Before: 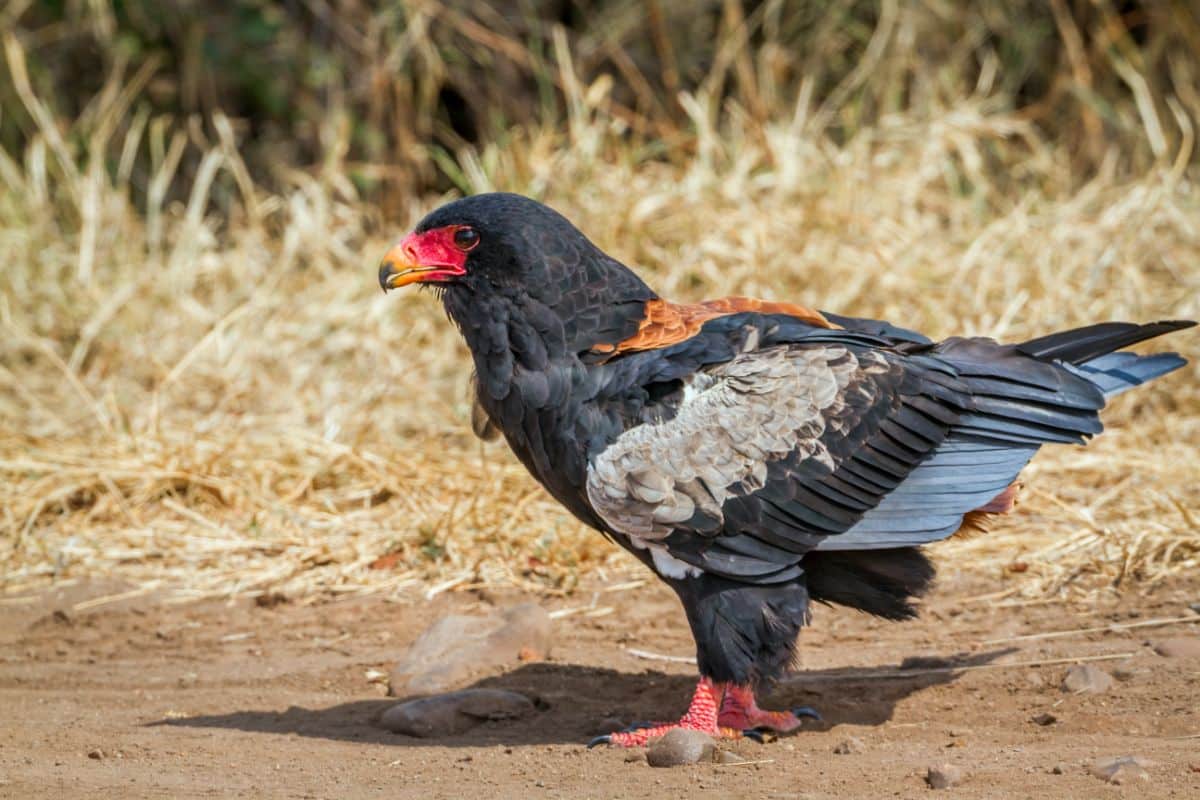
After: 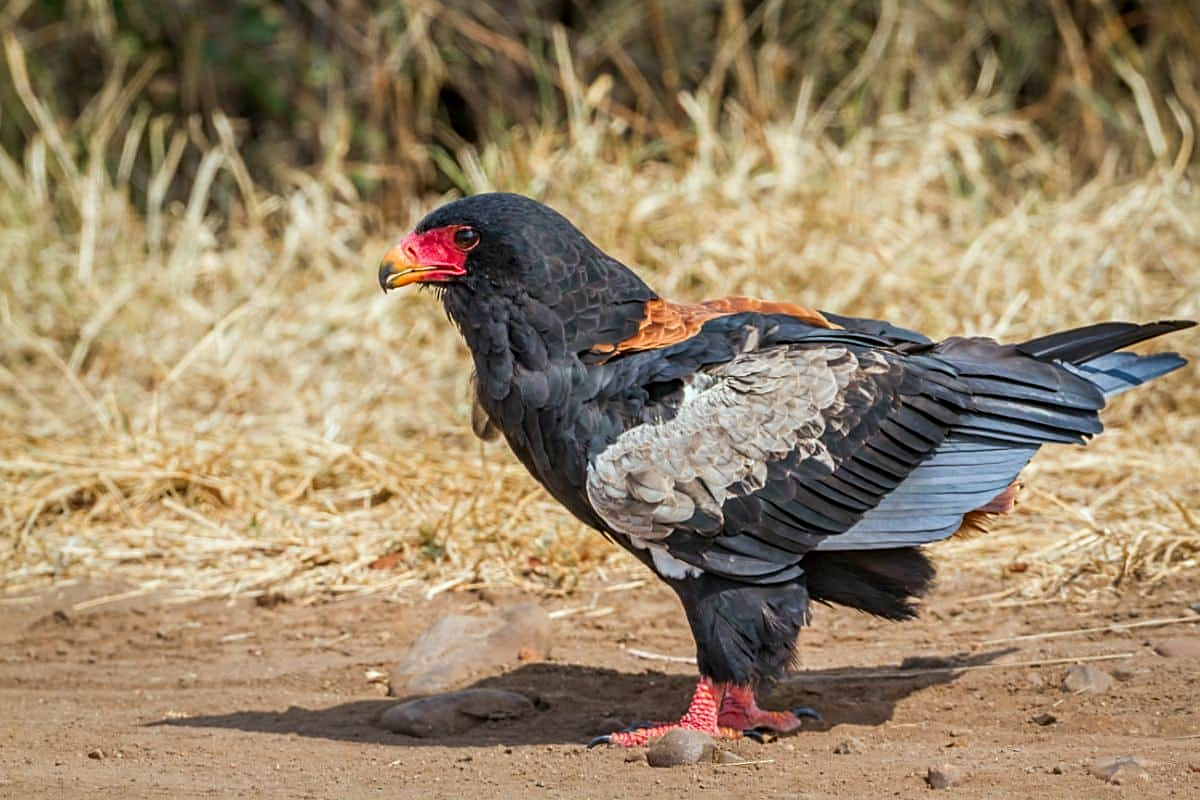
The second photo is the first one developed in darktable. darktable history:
sharpen: on, module defaults
shadows and highlights: shadows 4.1, highlights -17.6, soften with gaussian
